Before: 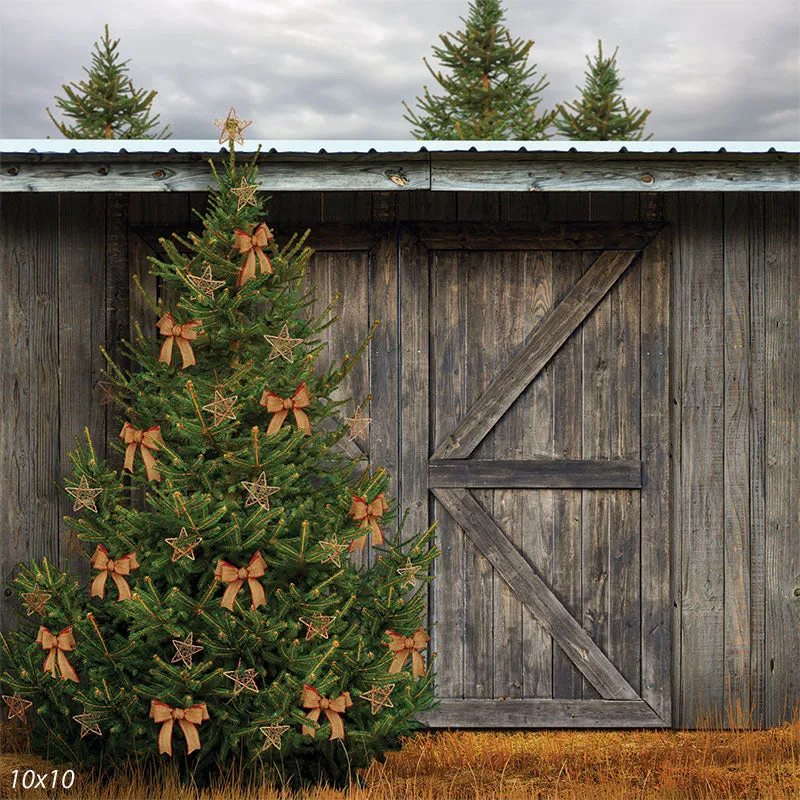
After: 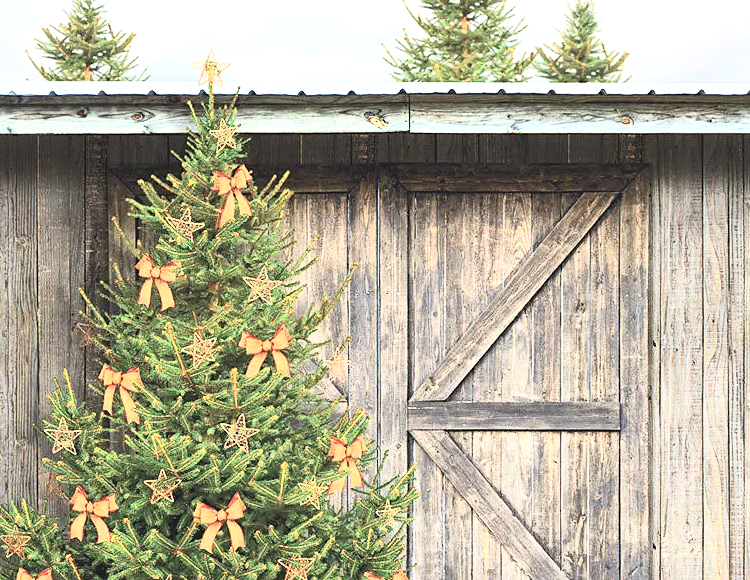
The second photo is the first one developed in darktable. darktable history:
contrast brightness saturation: contrast 0.39, brightness 0.53
exposure: black level correction -0.002, exposure 1.115 EV, compensate highlight preservation false
crop: left 2.737%, top 7.287%, right 3.421%, bottom 20.179%
sharpen: amount 0.2
